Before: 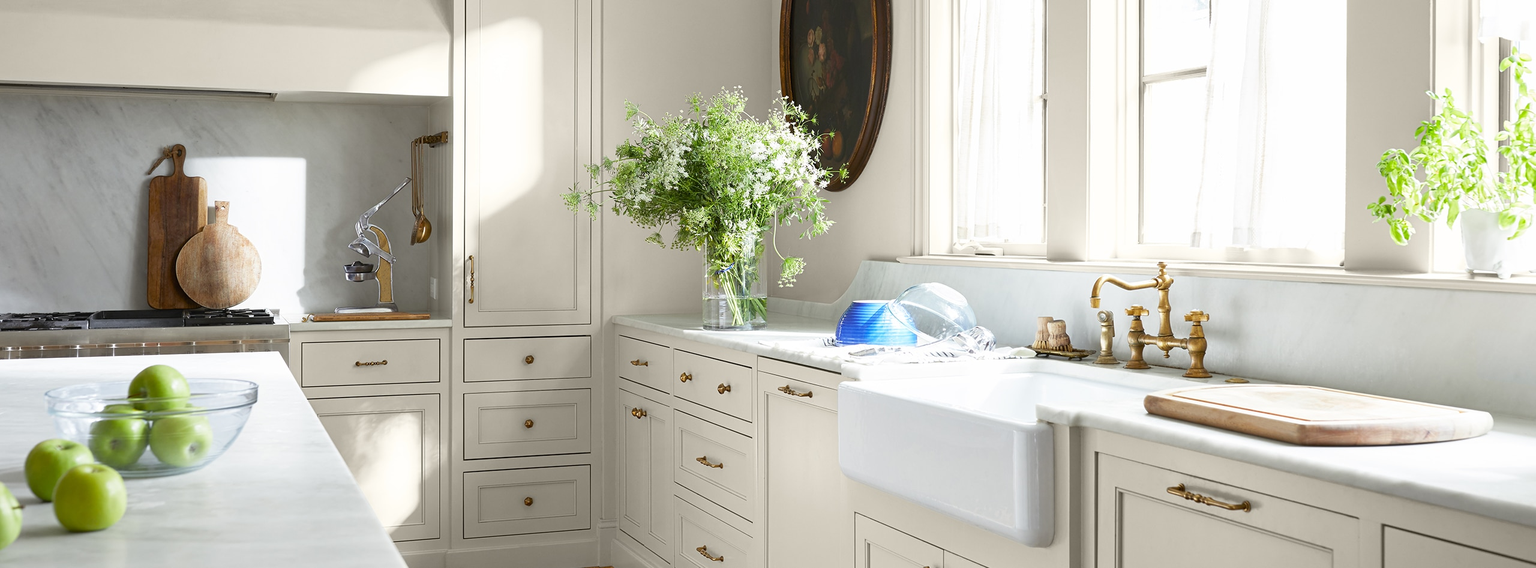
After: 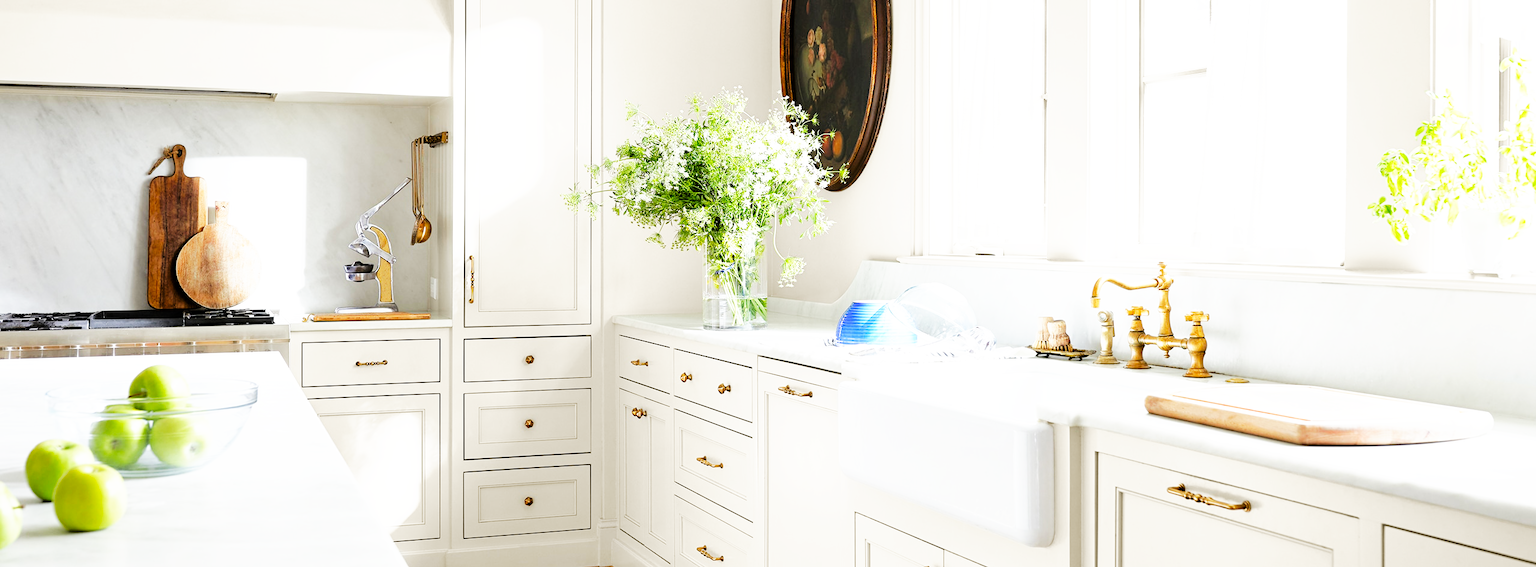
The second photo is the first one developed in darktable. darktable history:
base curve: curves: ch0 [(0, 0) (0.007, 0.004) (0.027, 0.03) (0.046, 0.07) (0.207, 0.54) (0.442, 0.872) (0.673, 0.972) (1, 1)], preserve colors none
tone curve: curves: ch0 [(0, 0) (0.004, 0) (0.133, 0.076) (0.325, 0.362) (0.879, 0.885) (1, 1)], color space Lab, linked channels, preserve colors none
